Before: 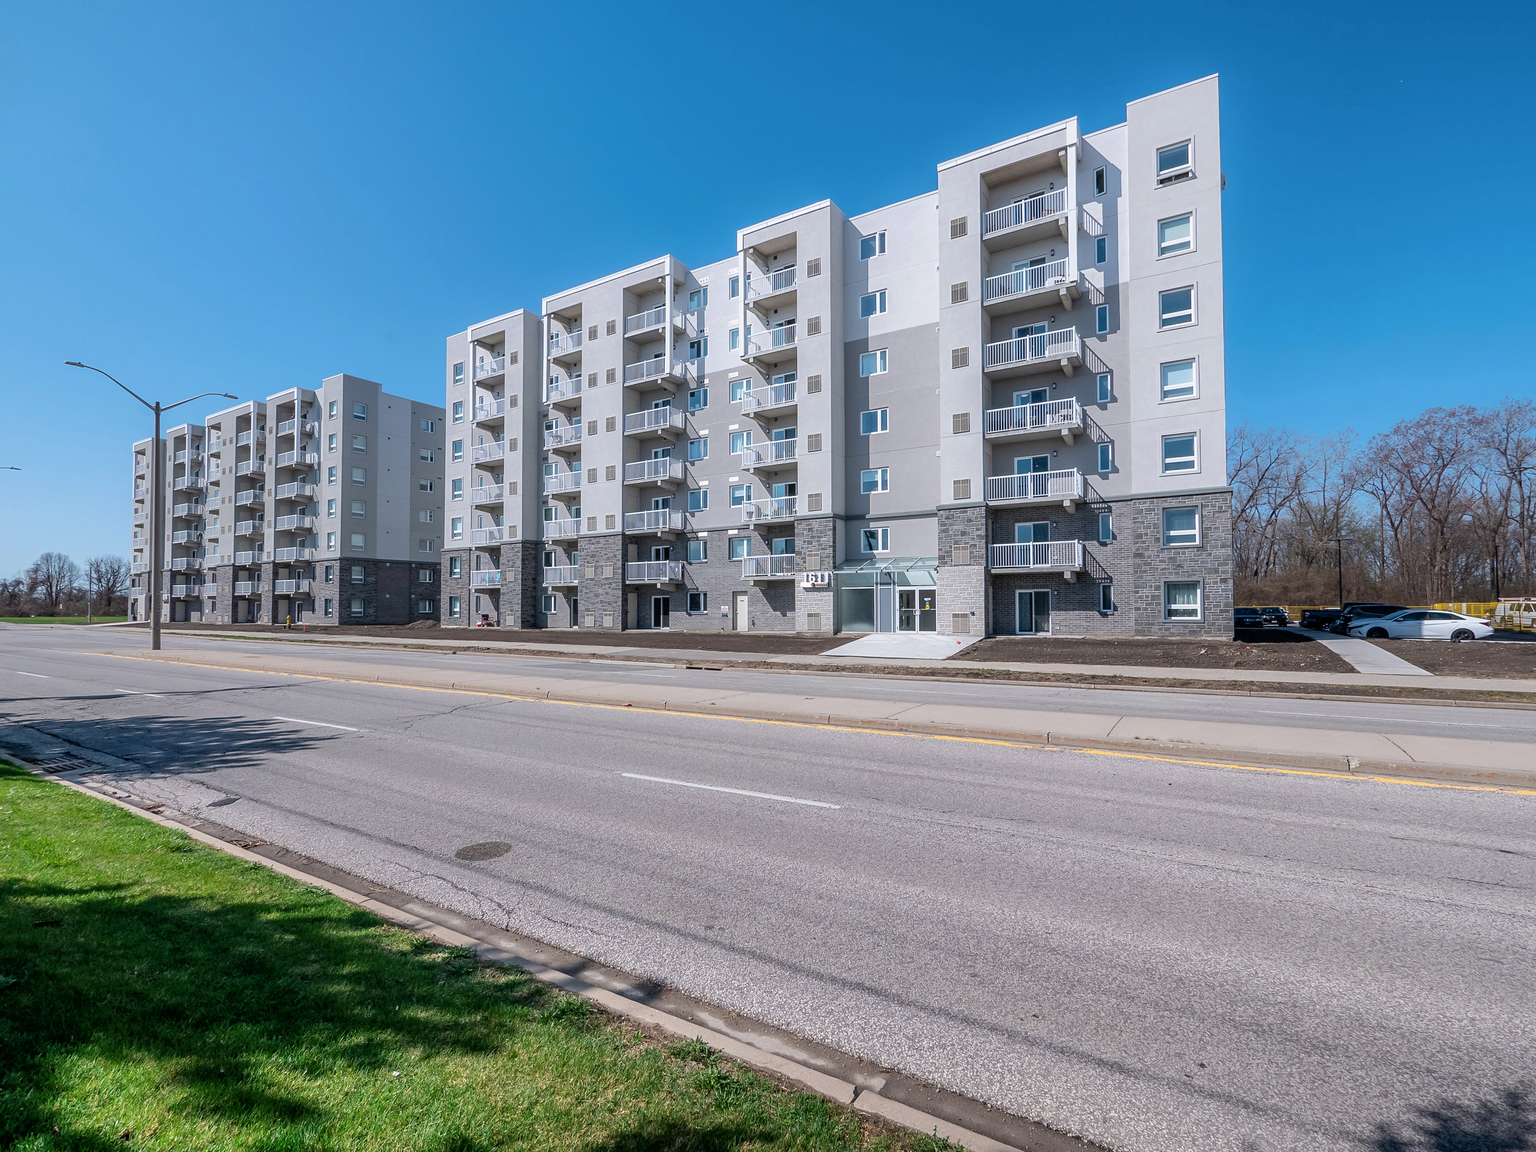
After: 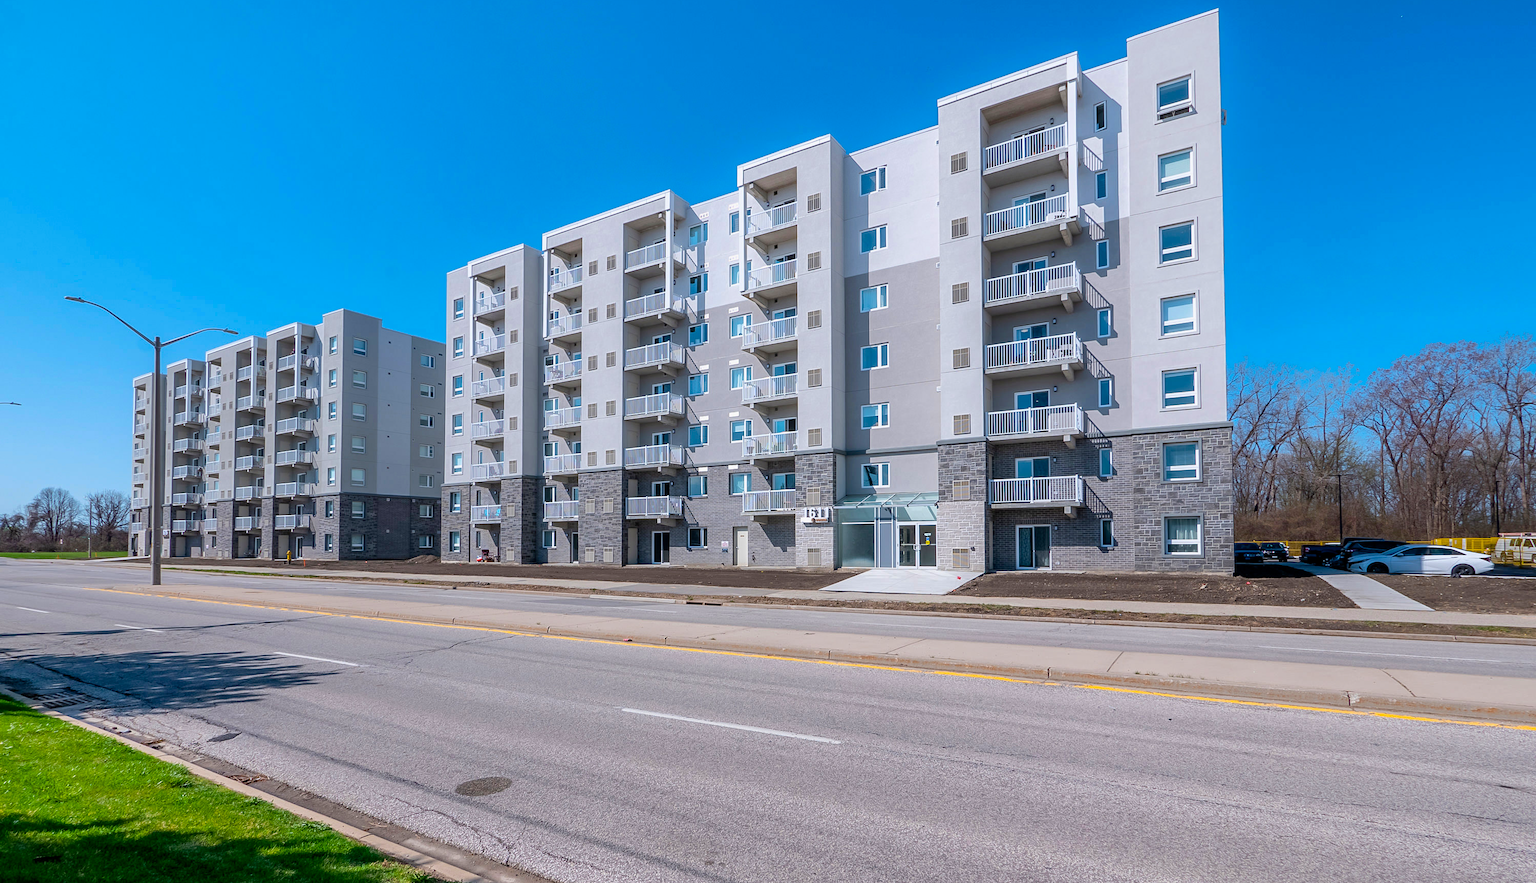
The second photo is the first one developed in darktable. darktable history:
exposure: black level correction 0.001, compensate highlight preservation false
color balance rgb: linear chroma grading › global chroma 10%, perceptual saturation grading › global saturation 30%, global vibrance 10%
crop: top 5.667%, bottom 17.637%
